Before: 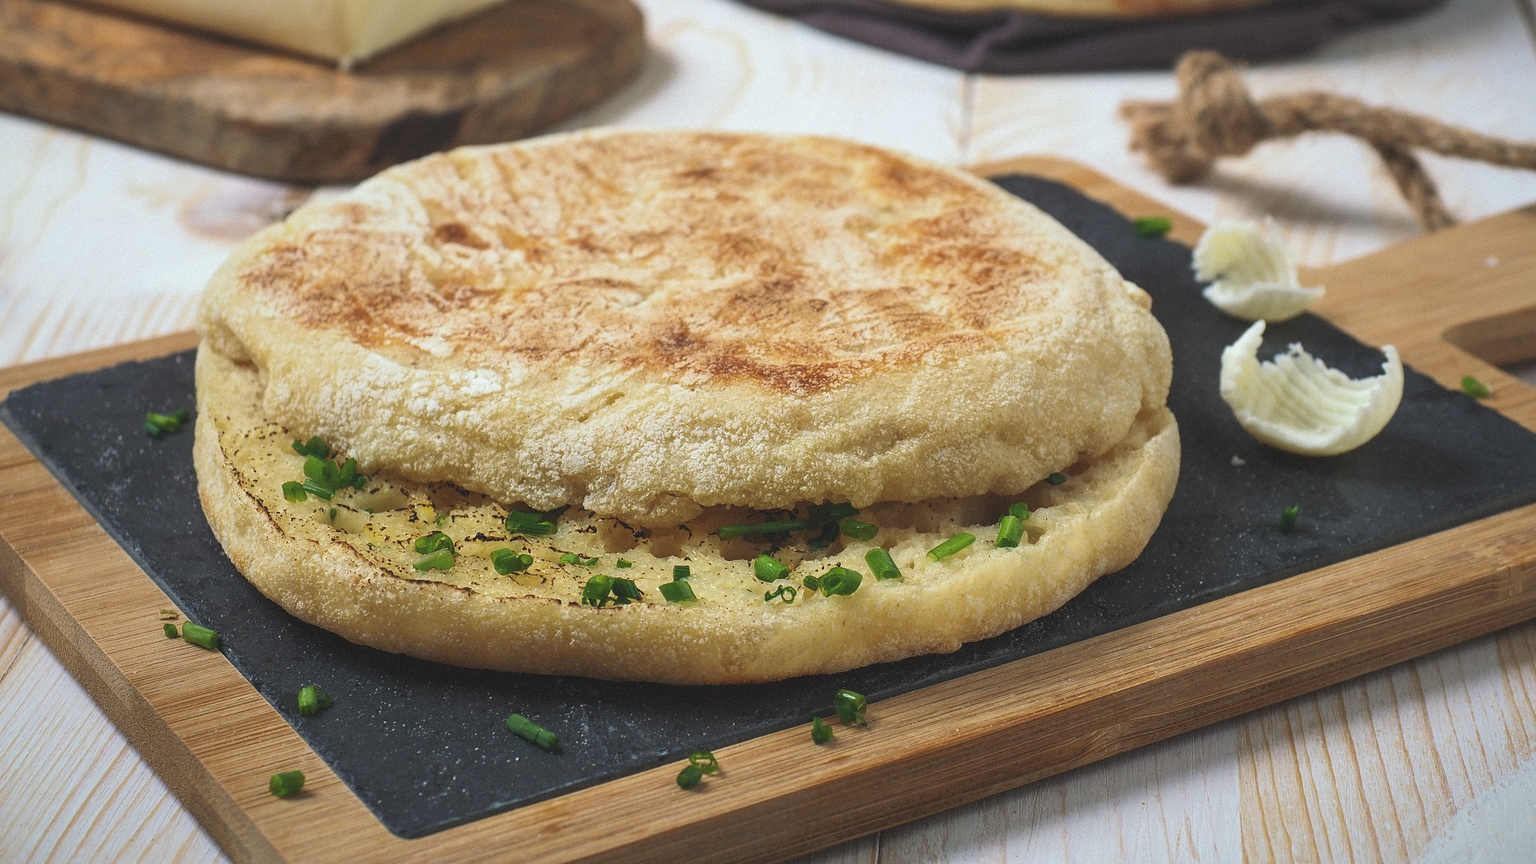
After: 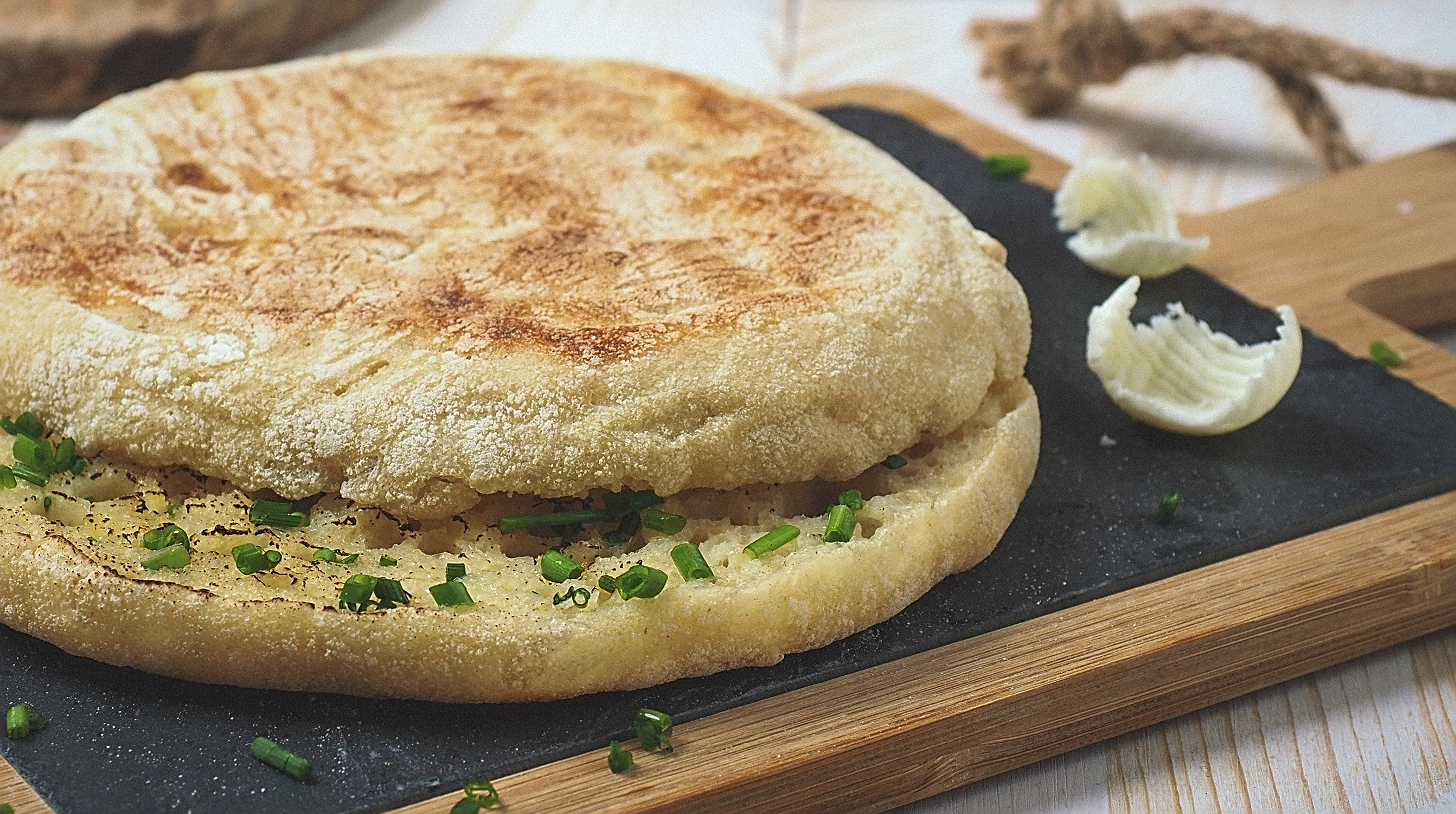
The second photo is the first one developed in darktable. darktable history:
crop: left 19.098%, top 9.846%, right 0%, bottom 9.69%
sharpen: amount 0.741
